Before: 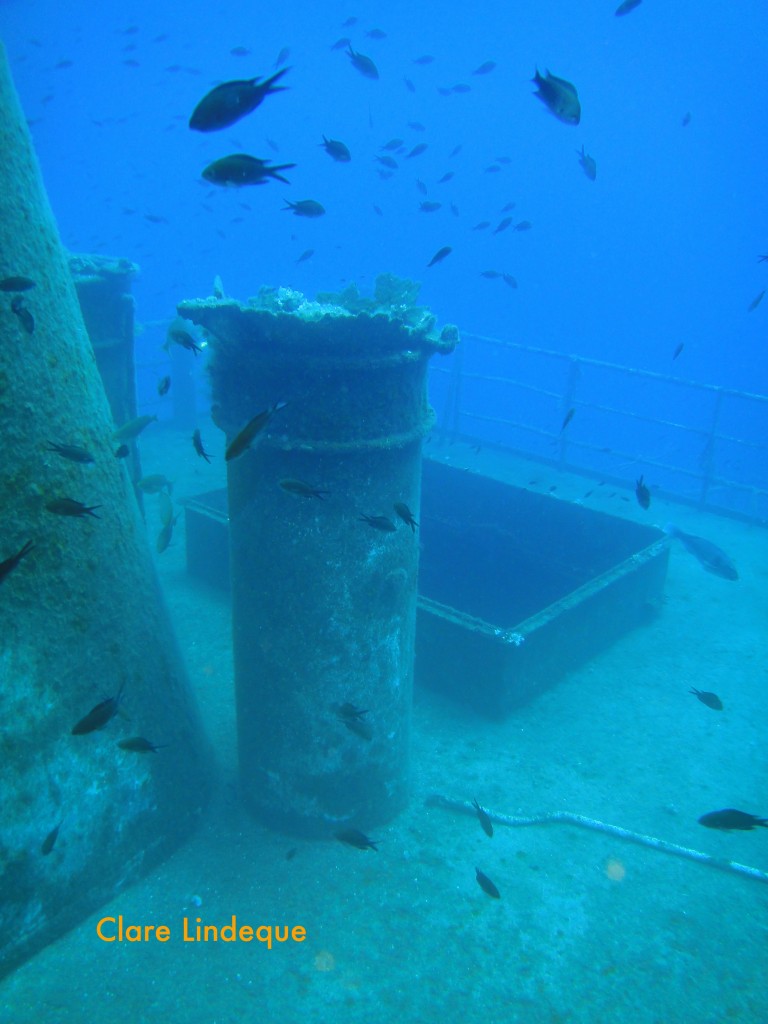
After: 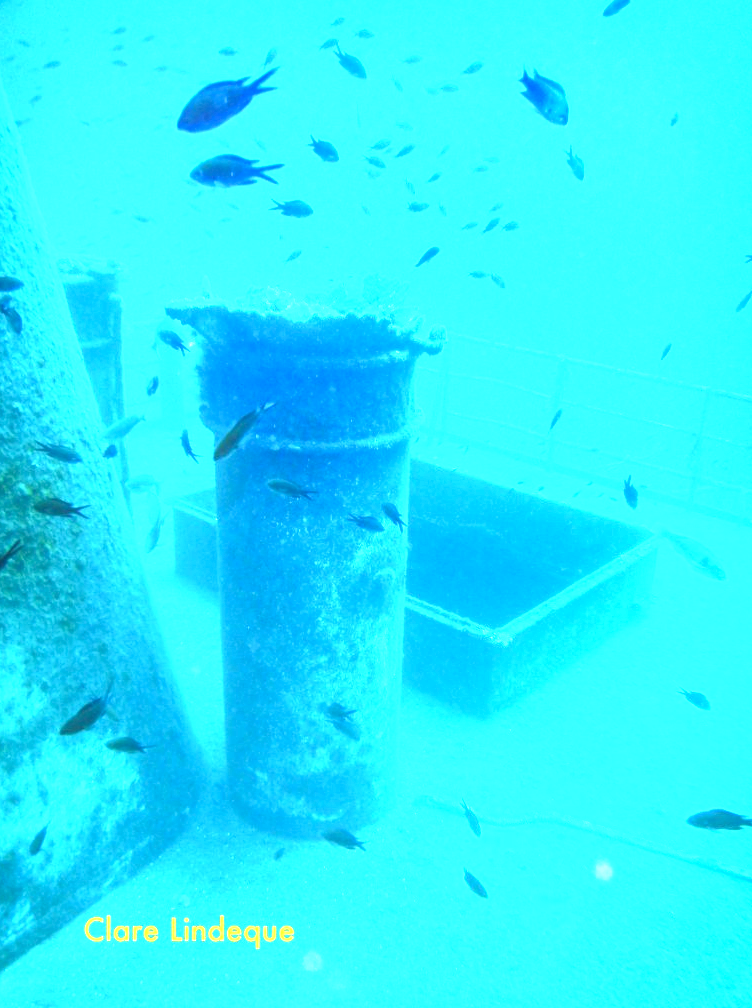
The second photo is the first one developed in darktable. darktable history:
crop: left 1.685%, right 0.28%, bottom 1.491%
exposure: black level correction 0, exposure 2.159 EV, compensate highlight preservation false
local contrast: detail 130%
